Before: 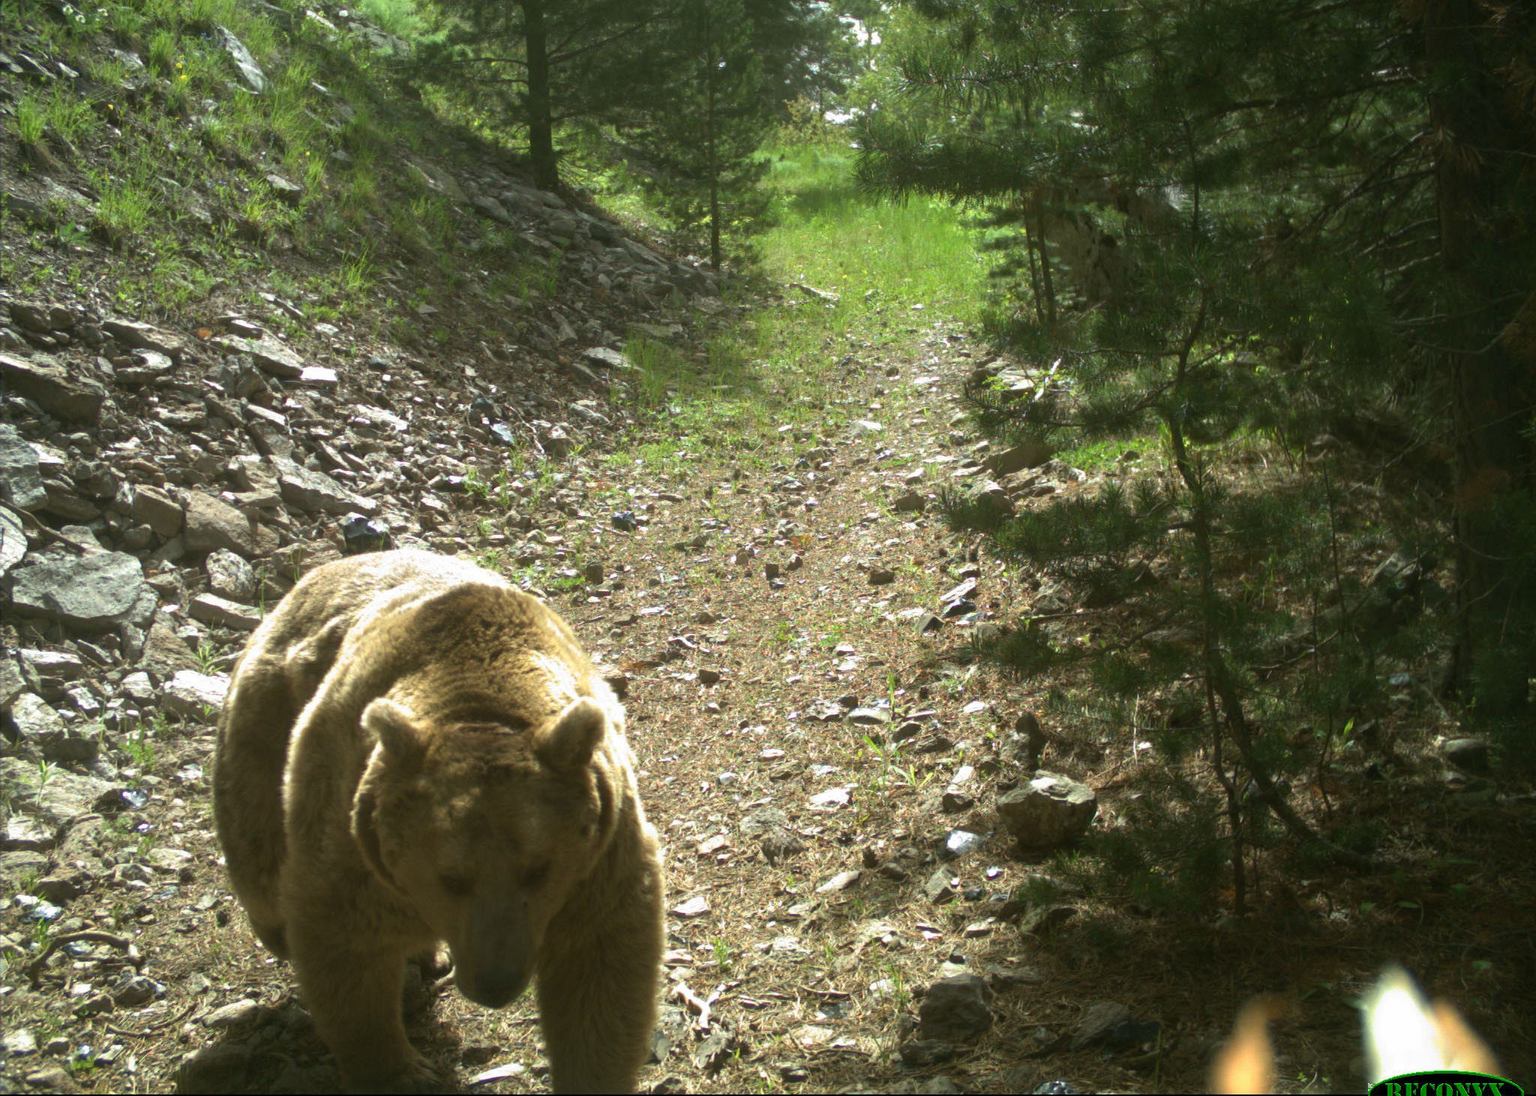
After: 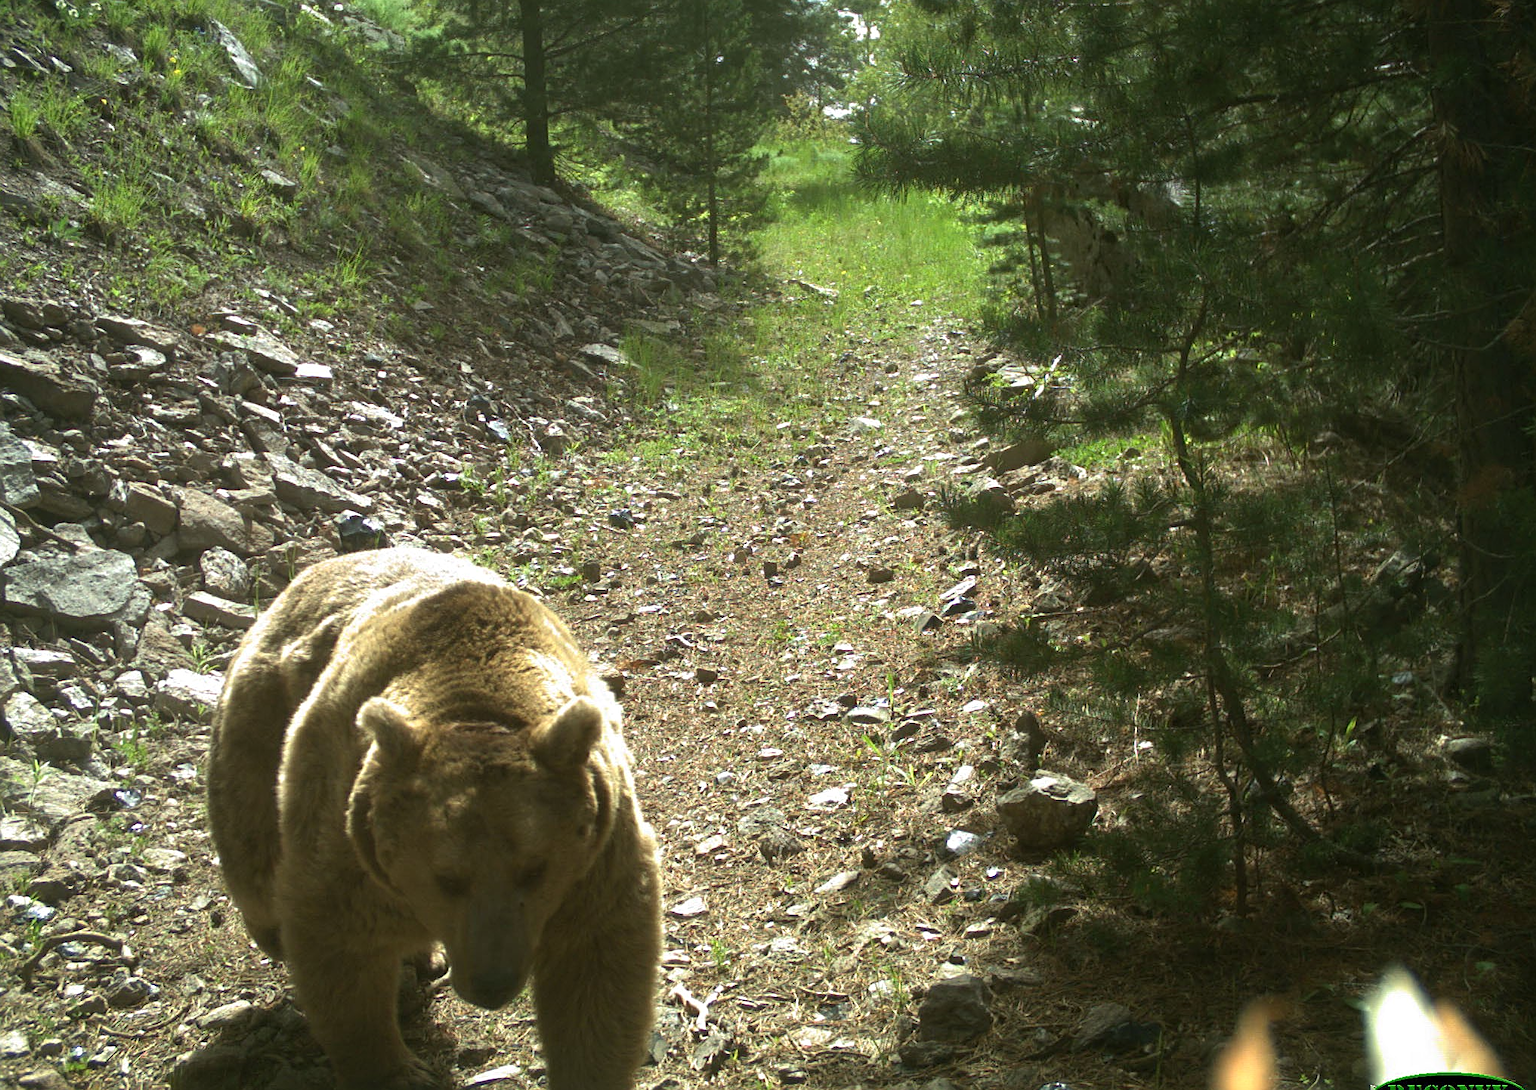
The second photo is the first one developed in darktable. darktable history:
crop: left 0.502%, top 0.575%, right 0.188%, bottom 0.65%
shadows and highlights: shadows 11.11, white point adjustment 1.17, soften with gaussian
sharpen: on, module defaults
